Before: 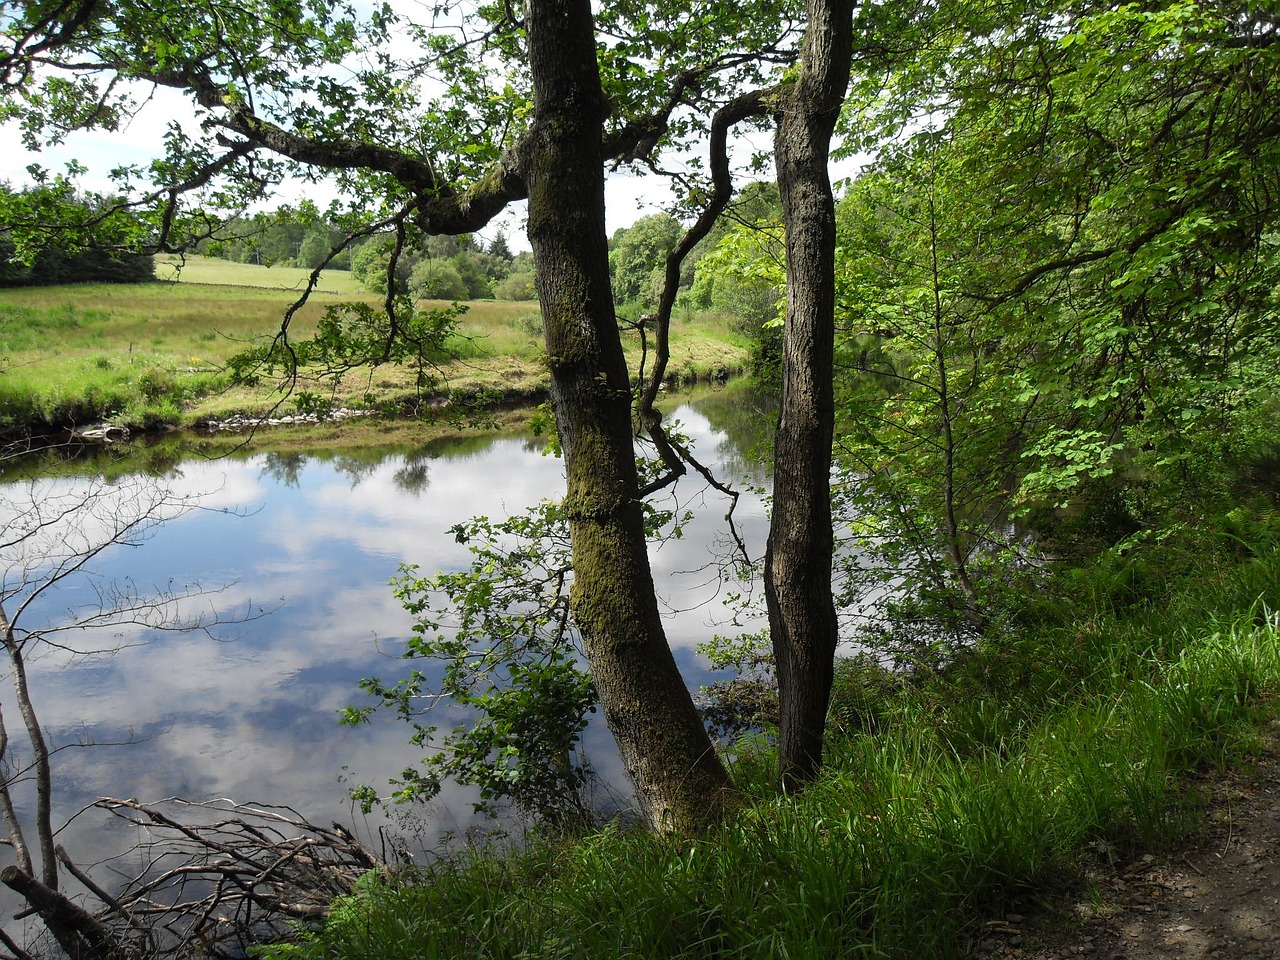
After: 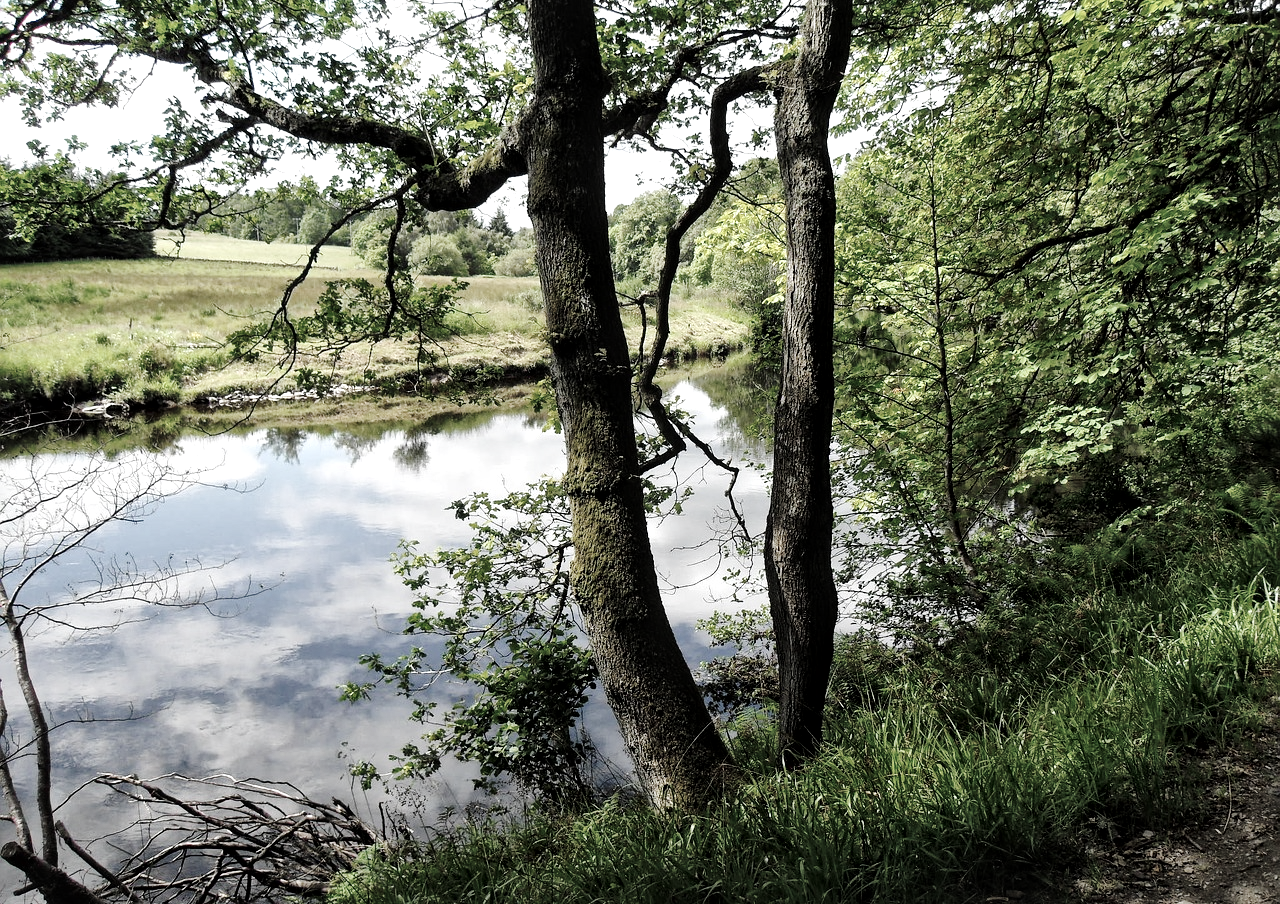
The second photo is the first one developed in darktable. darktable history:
crop and rotate: top 2.558%, bottom 3.245%
contrast brightness saturation: contrast 0.041, saturation 0.154
tone equalizer: -8 EV -0.418 EV, -7 EV -0.356 EV, -6 EV -0.322 EV, -5 EV -0.193 EV, -3 EV 0.239 EV, -2 EV 0.359 EV, -1 EV 0.404 EV, +0 EV 0.428 EV
local contrast: mode bilateral grid, contrast 21, coarseness 19, detail 163%, midtone range 0.2
tone curve: curves: ch0 [(0, 0.01) (0.097, 0.07) (0.204, 0.173) (0.447, 0.517) (0.539, 0.624) (0.733, 0.791) (0.879, 0.898) (1, 0.98)]; ch1 [(0, 0) (0.393, 0.415) (0.447, 0.448) (0.485, 0.494) (0.523, 0.509) (0.545, 0.544) (0.574, 0.578) (0.648, 0.674) (1, 1)]; ch2 [(0, 0) (0.369, 0.388) (0.449, 0.431) (0.499, 0.5) (0.521, 0.517) (0.53, 0.54) (0.564, 0.569) (0.674, 0.735) (1, 1)], preserve colors none
color zones: curves: ch0 [(0, 0.6) (0.129, 0.508) (0.193, 0.483) (0.429, 0.5) (0.571, 0.5) (0.714, 0.5) (0.857, 0.5) (1, 0.6)]; ch1 [(0, 0.481) (0.112, 0.245) (0.213, 0.223) (0.429, 0.233) (0.571, 0.231) (0.683, 0.242) (0.857, 0.296) (1, 0.481)]
